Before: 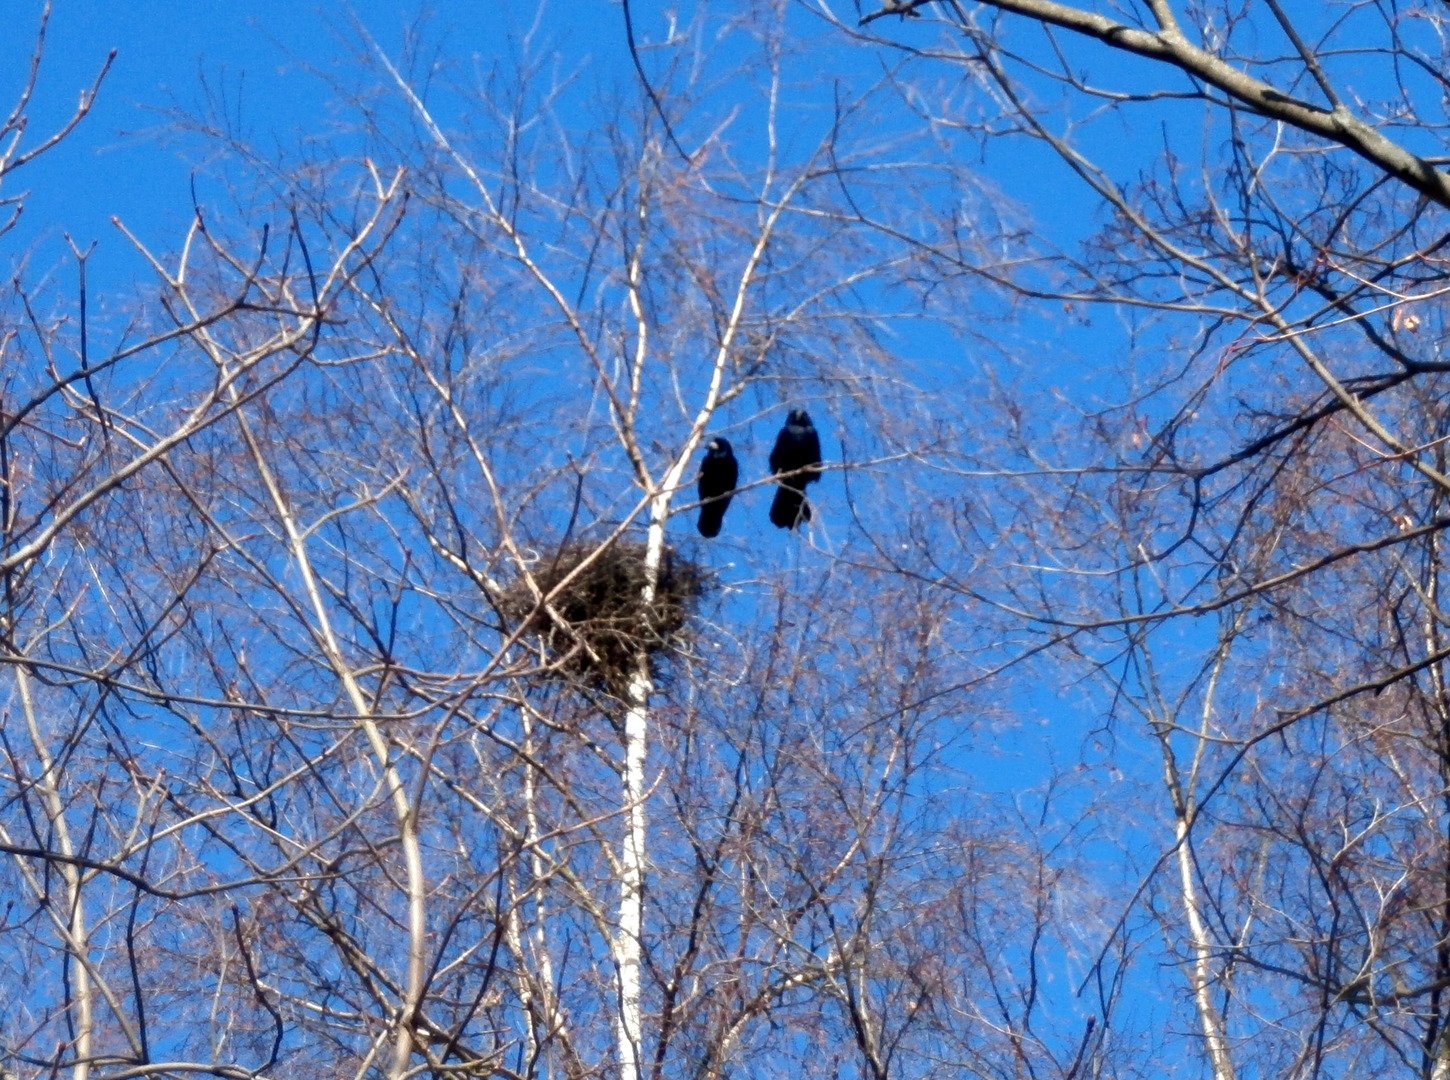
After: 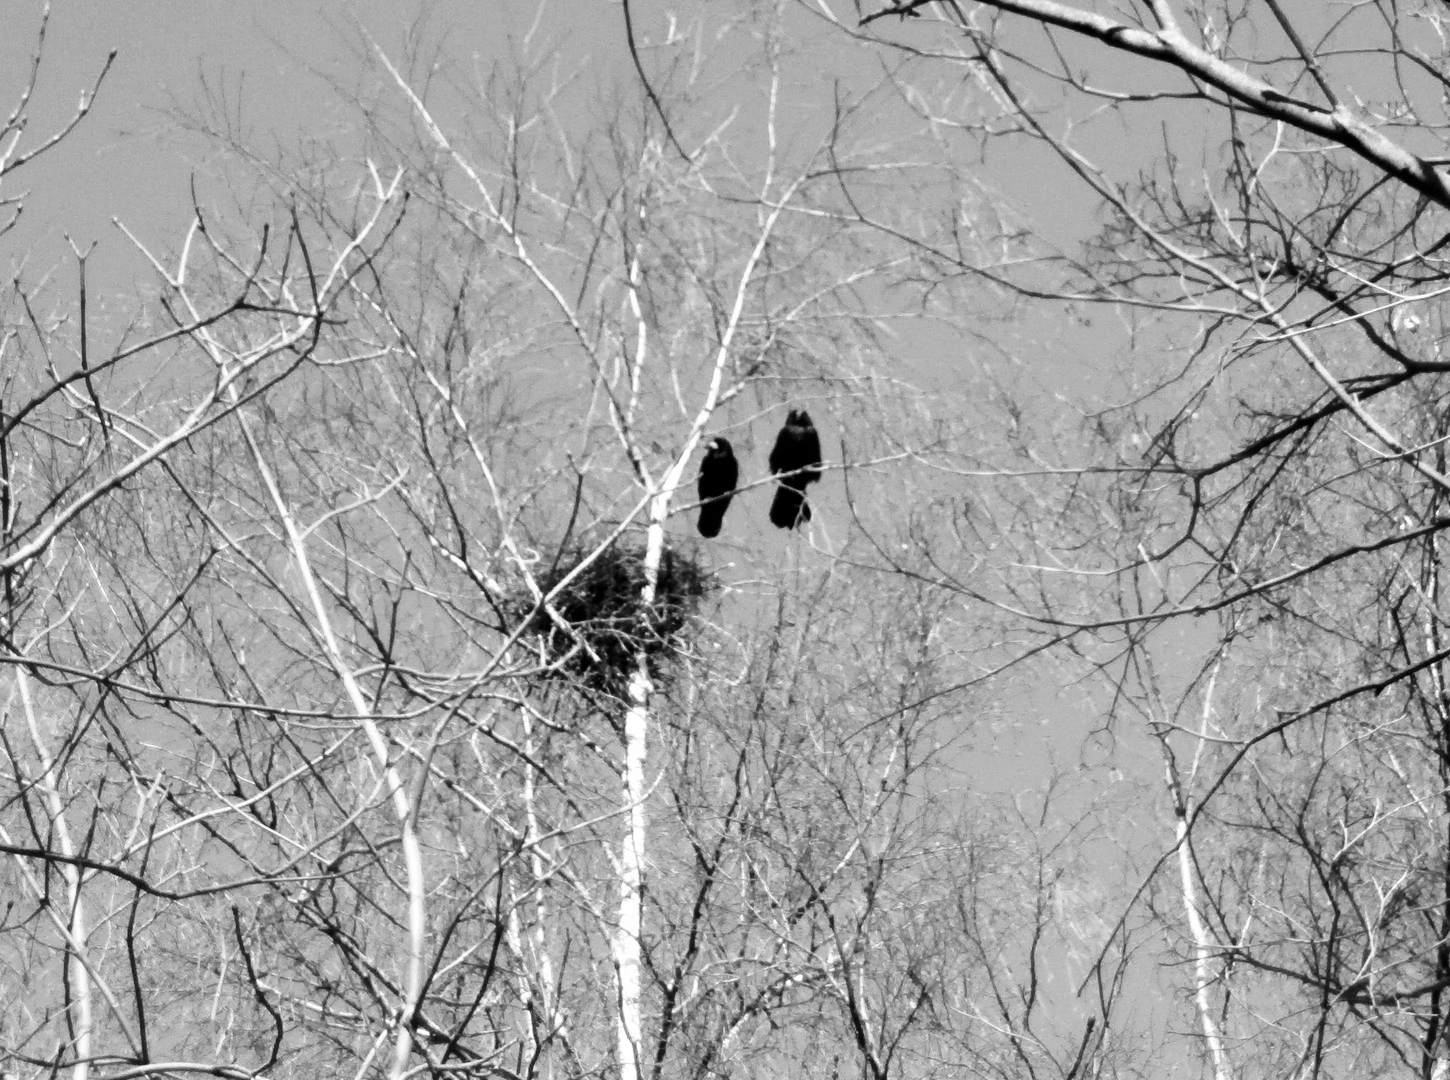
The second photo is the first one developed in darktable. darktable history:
monochrome: on, module defaults
base curve: curves: ch0 [(0, 0) (0.028, 0.03) (0.121, 0.232) (0.46, 0.748) (0.859, 0.968) (1, 1)], preserve colors none
